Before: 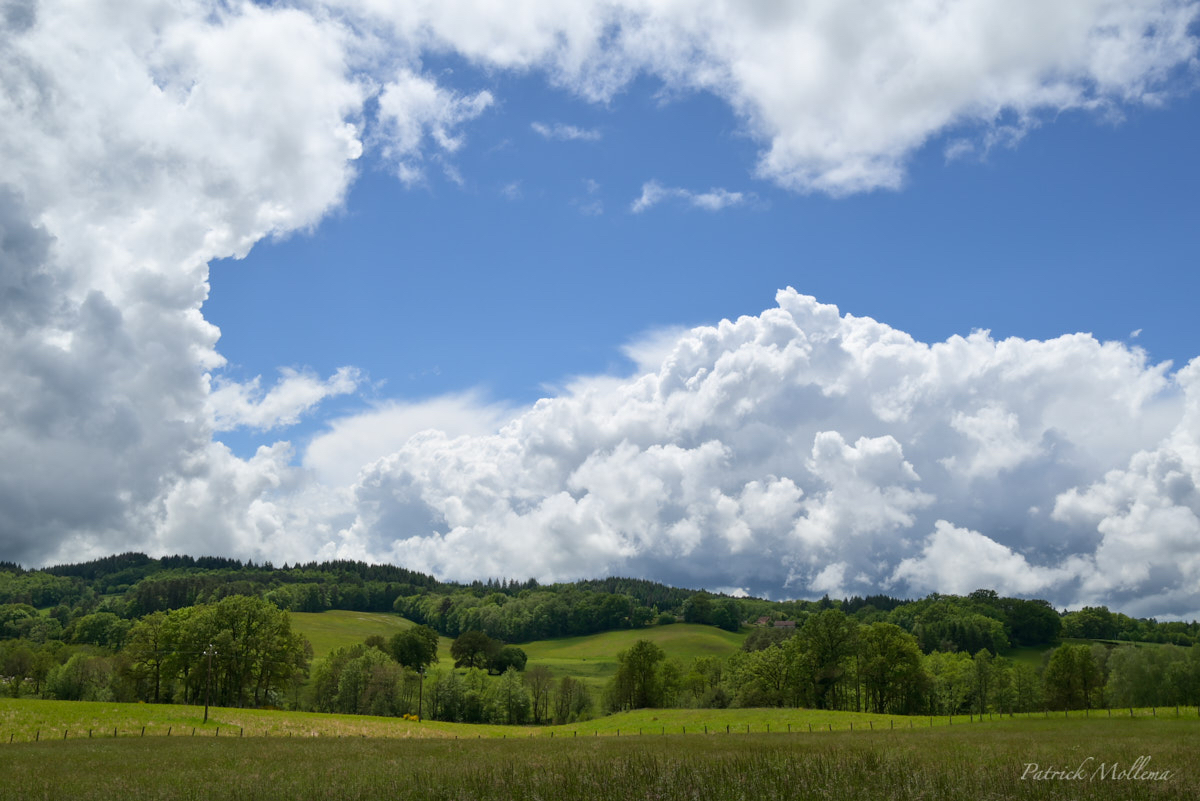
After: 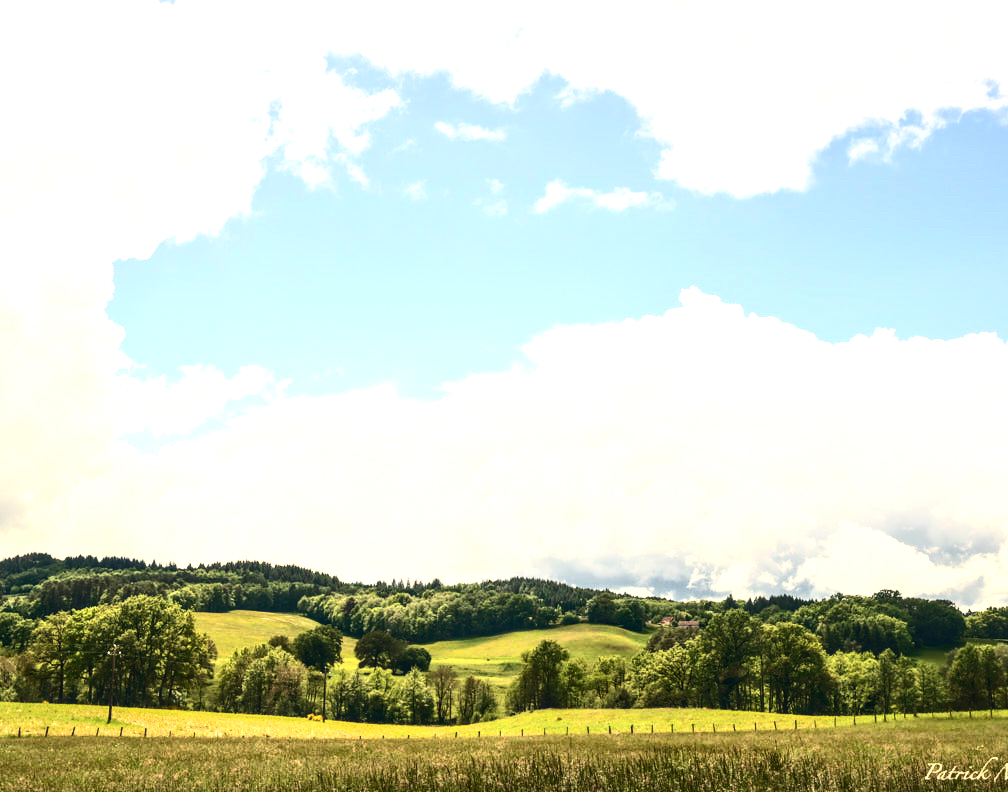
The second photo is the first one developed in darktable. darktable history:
crop: left 8.026%, right 7.374%
local contrast: on, module defaults
exposure: black level correction 0, exposure 1.1 EV, compensate highlight preservation false
color balance rgb: shadows lift › hue 87.51°, highlights gain › chroma 1.62%, highlights gain › hue 55.1°, global offset › chroma 0.06%, global offset › hue 253.66°, linear chroma grading › global chroma 0.5%
white balance: red 1.123, blue 0.83
contrast brightness saturation: contrast 0.28
tone equalizer: -8 EV -0.75 EV, -7 EV -0.7 EV, -6 EV -0.6 EV, -5 EV -0.4 EV, -3 EV 0.4 EV, -2 EV 0.6 EV, -1 EV 0.7 EV, +0 EV 0.75 EV, edges refinement/feathering 500, mask exposure compensation -1.57 EV, preserve details no
